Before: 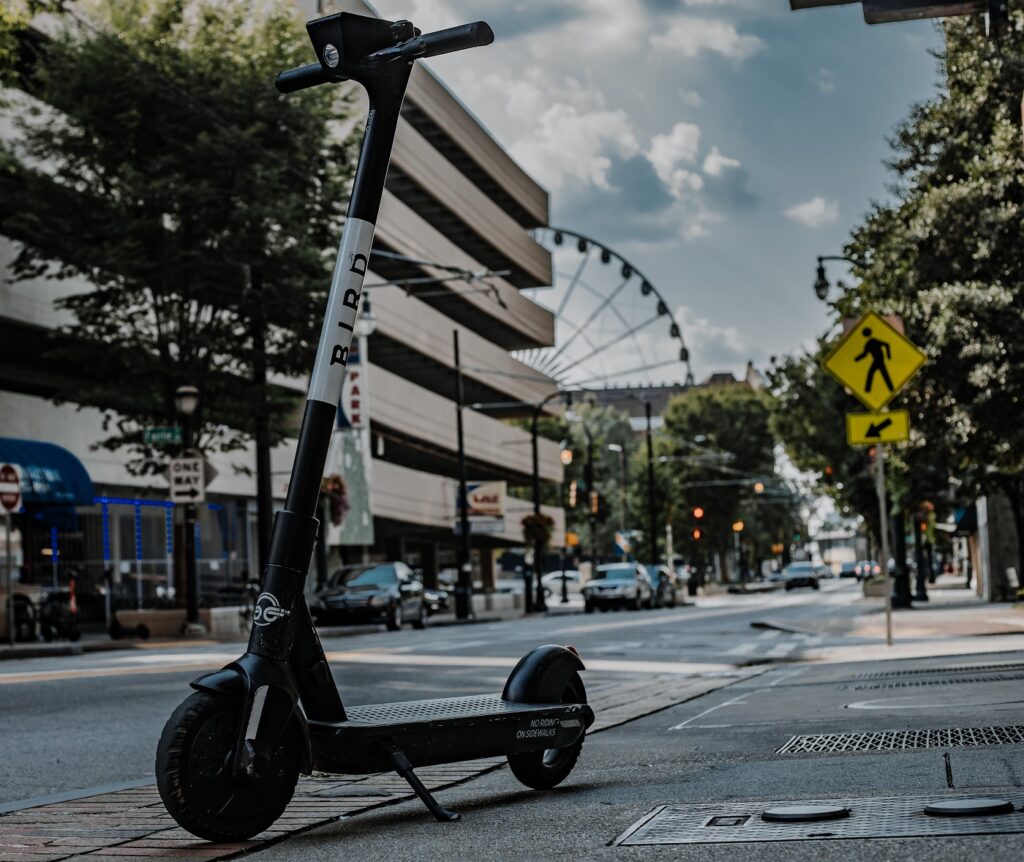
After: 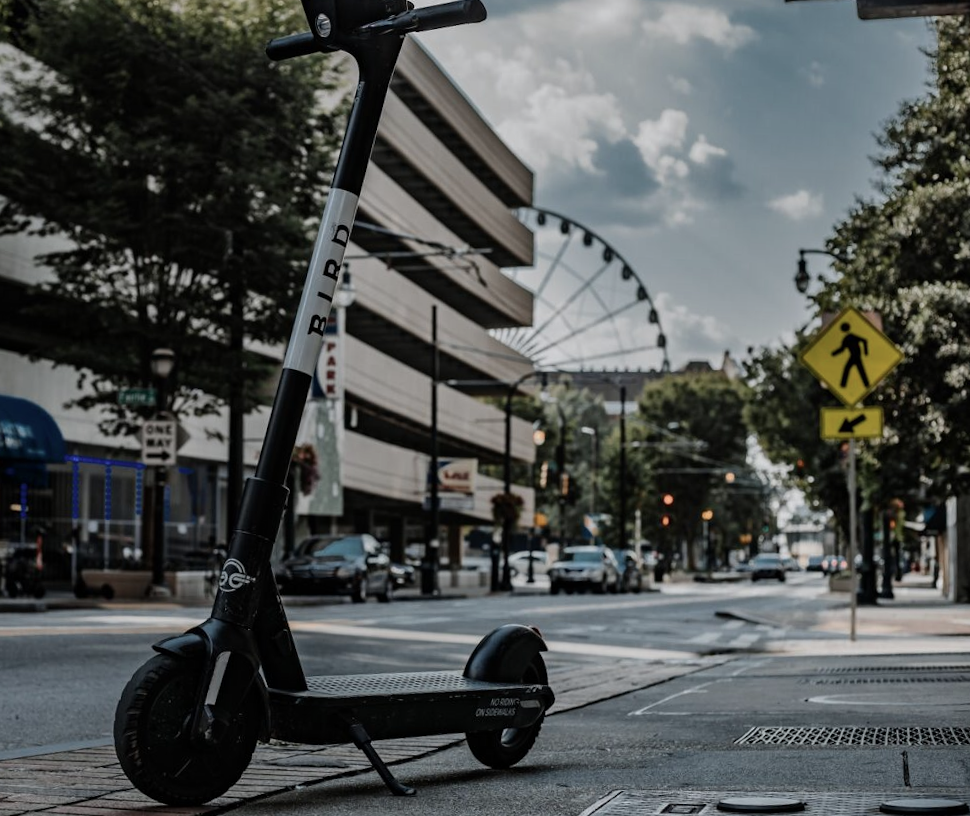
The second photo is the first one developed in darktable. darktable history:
crop and rotate: angle -2.73°
contrast brightness saturation: contrast 0.061, brightness -0.01, saturation -0.218
